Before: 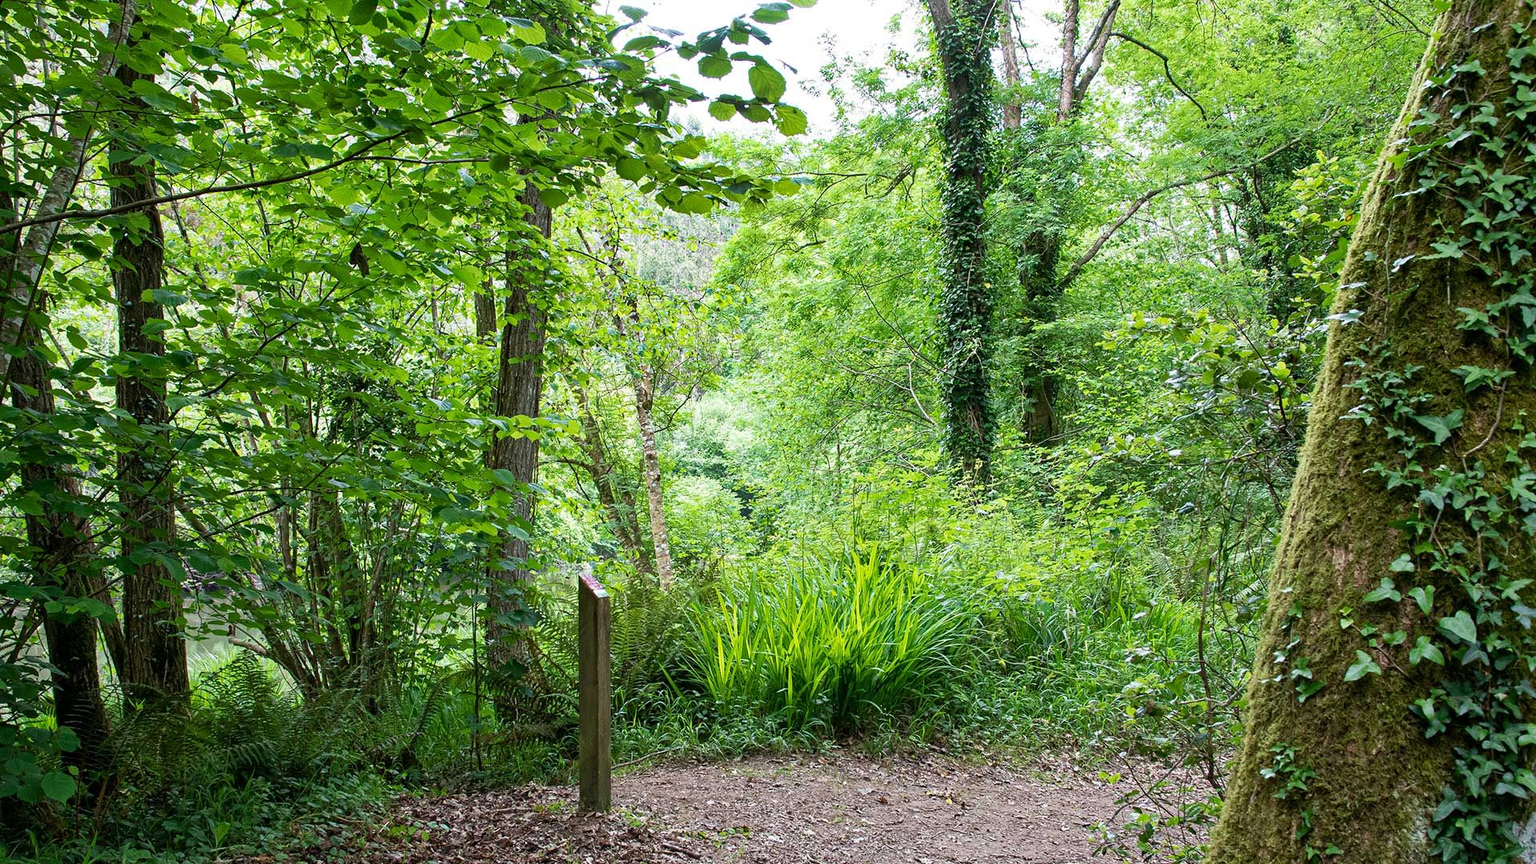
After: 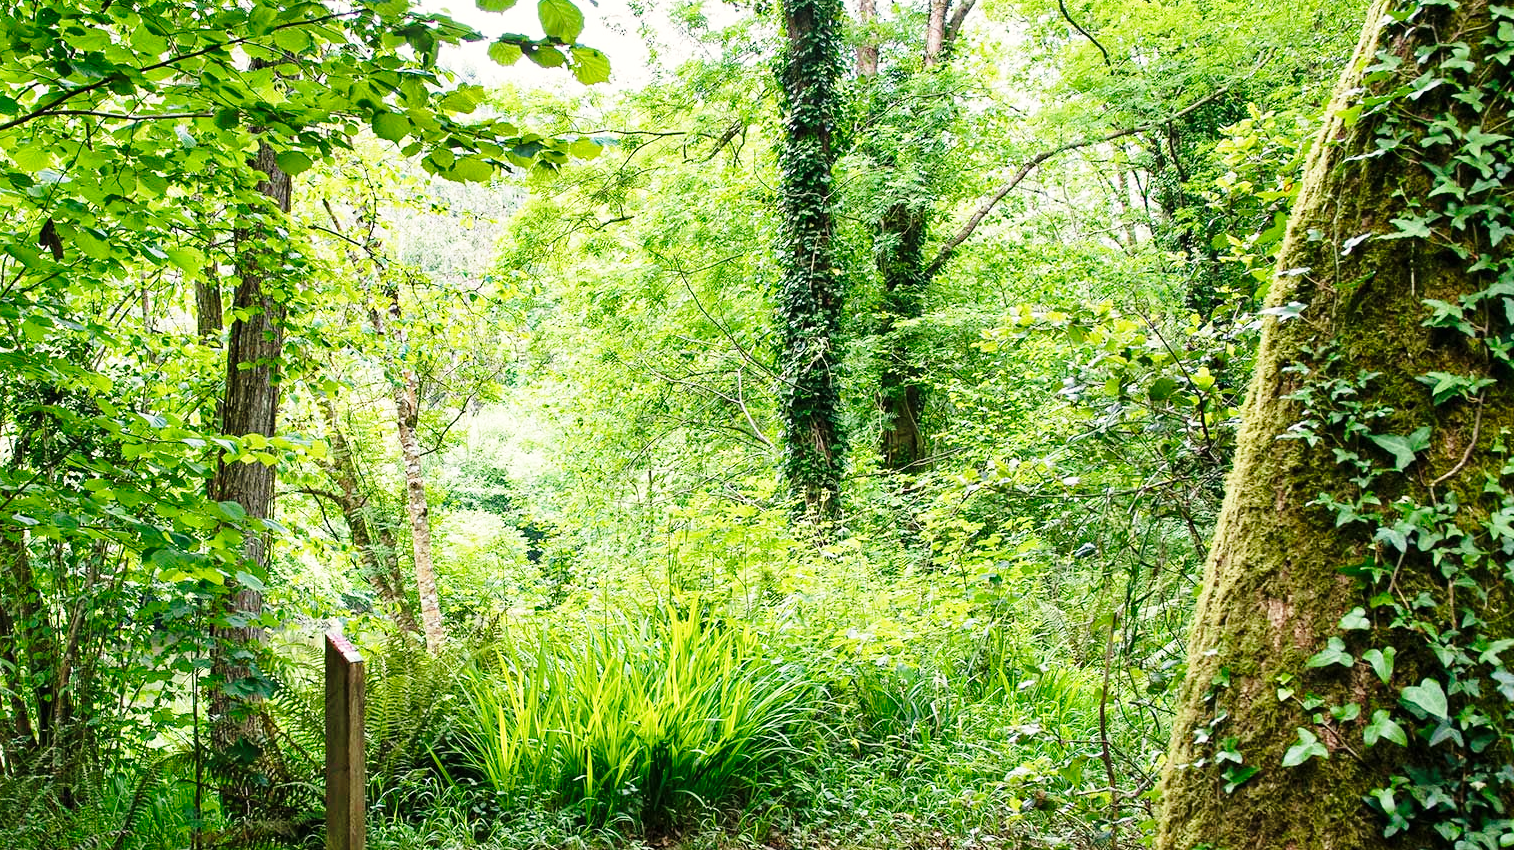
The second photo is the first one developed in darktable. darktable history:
crop and rotate: left 20.74%, top 7.912%, right 0.375%, bottom 13.378%
white balance: red 1.045, blue 0.932
base curve: curves: ch0 [(0, 0) (0.028, 0.03) (0.121, 0.232) (0.46, 0.748) (0.859, 0.968) (1, 1)], preserve colors none
